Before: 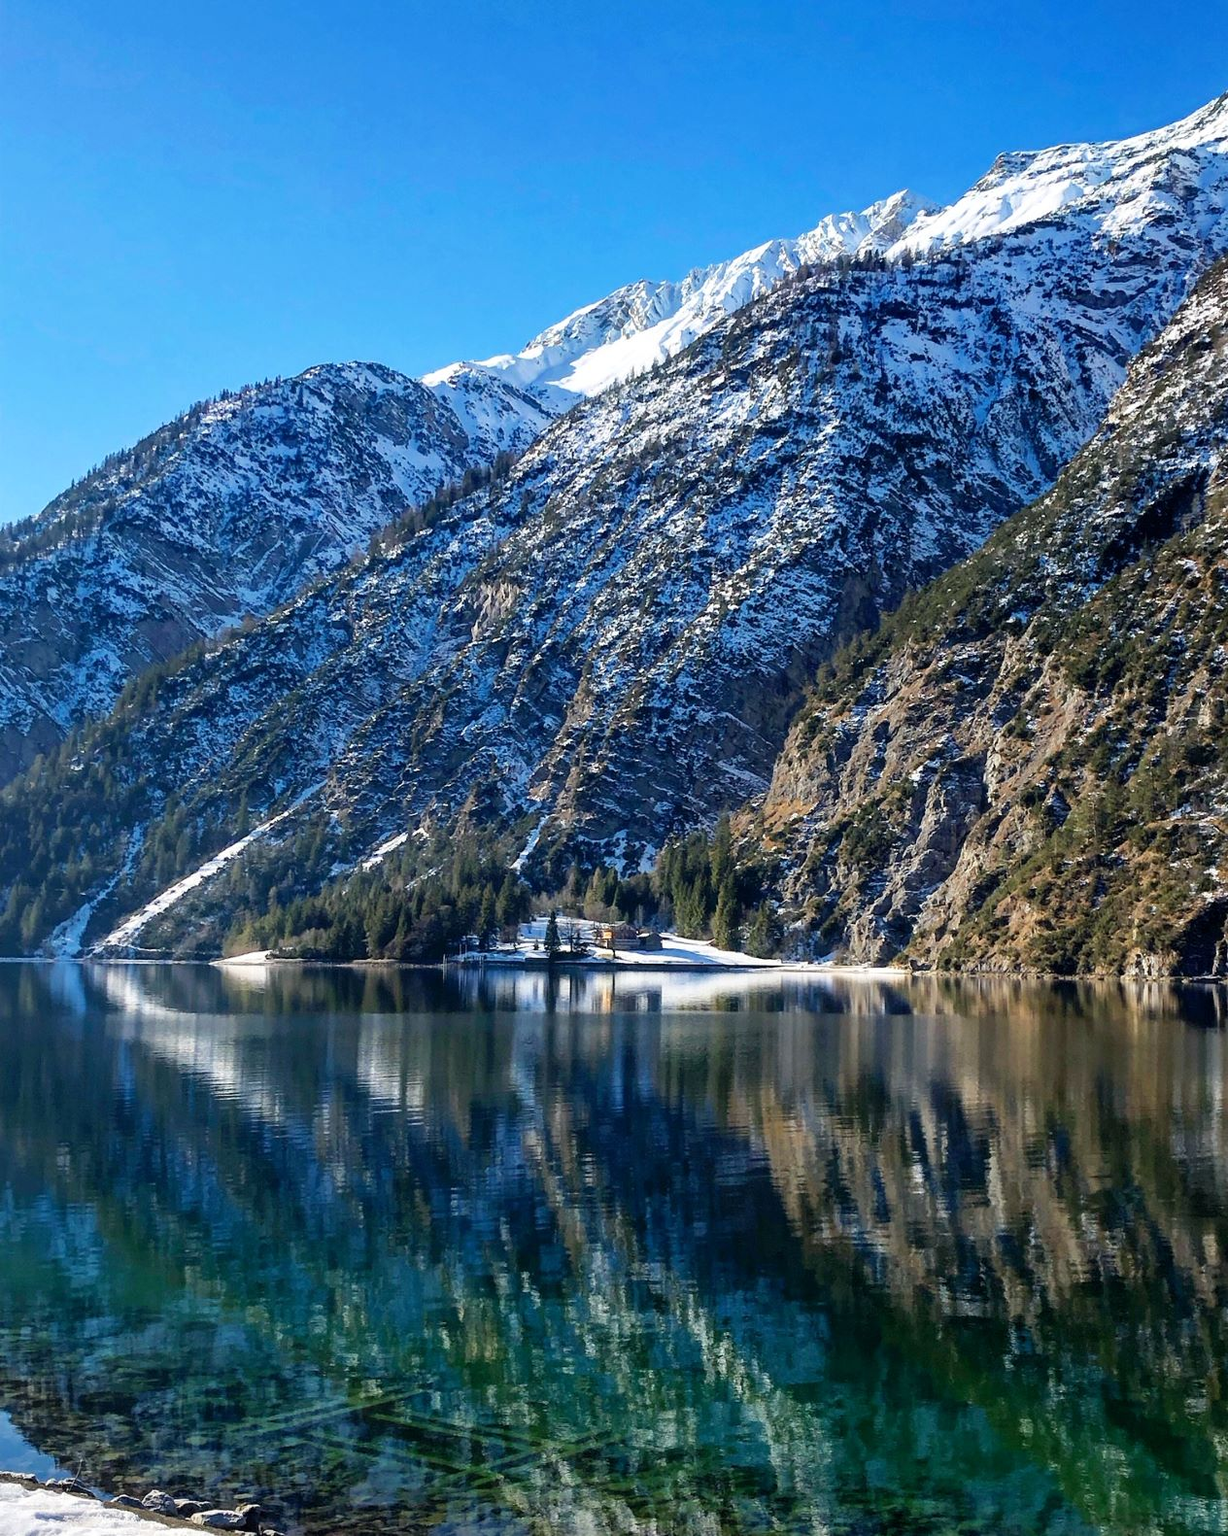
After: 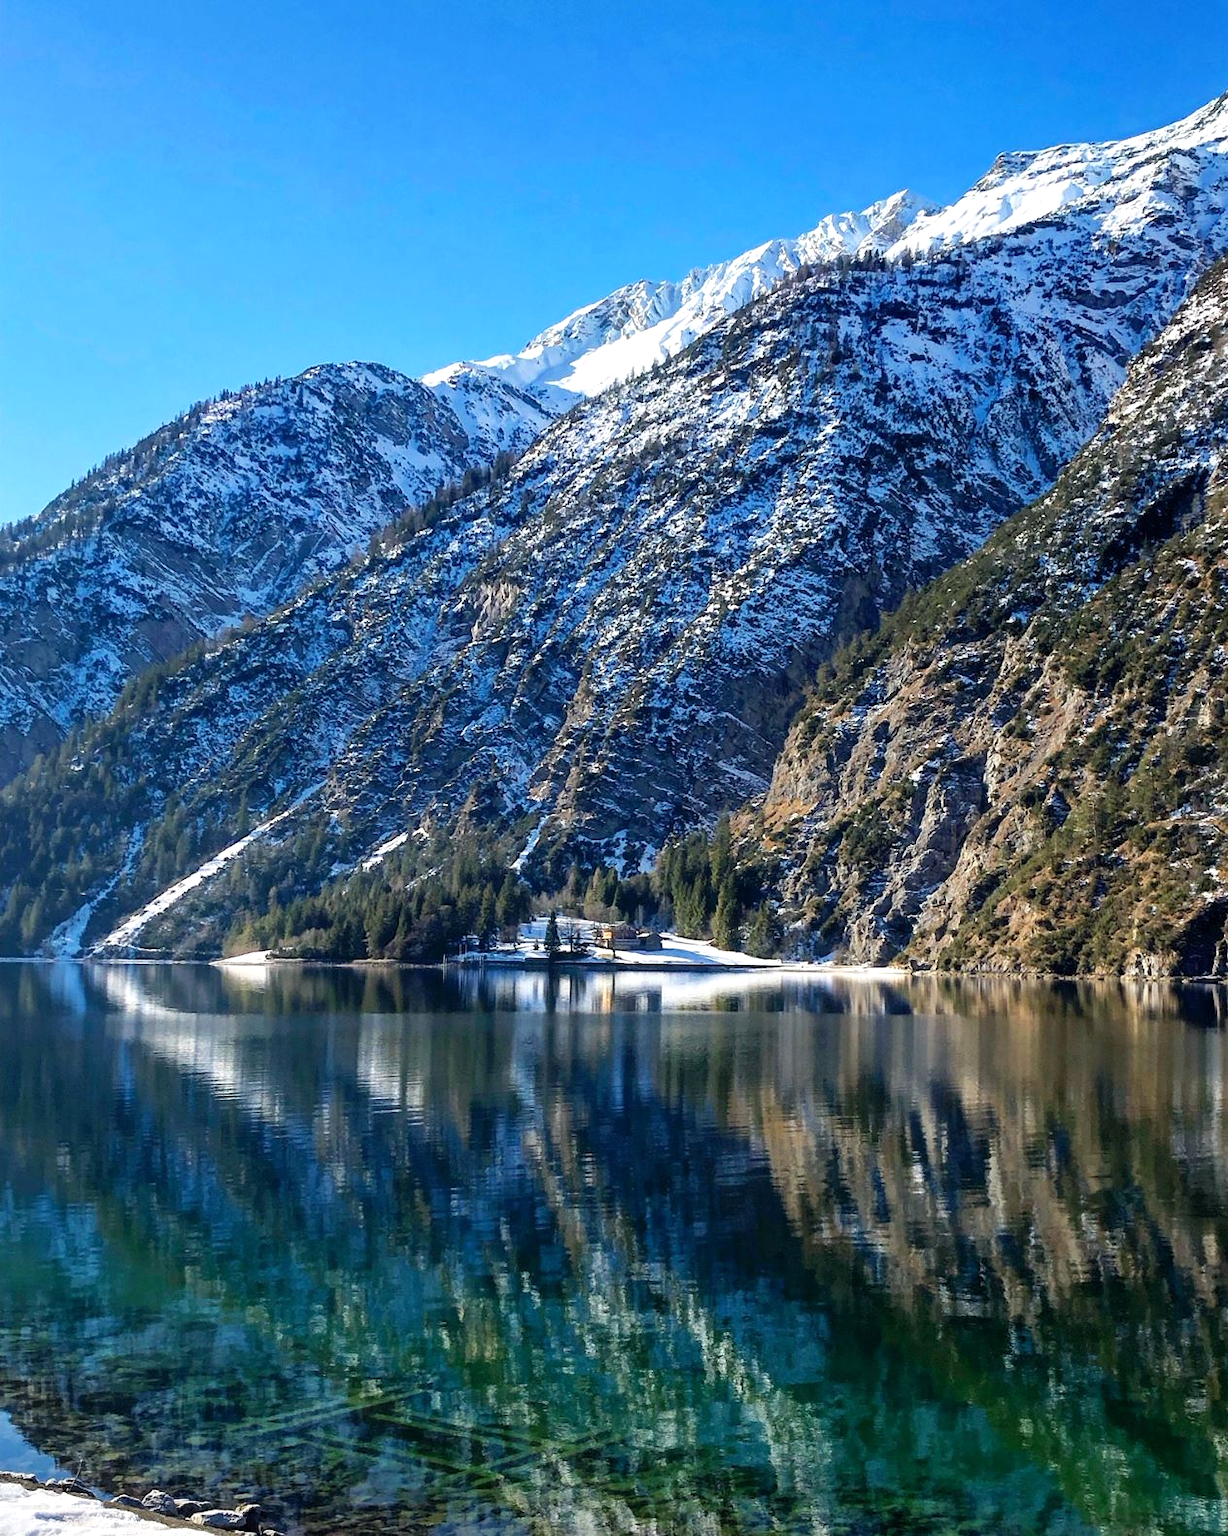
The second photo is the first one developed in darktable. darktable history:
exposure: exposure 0.197 EV, compensate highlight preservation false
color balance: on, module defaults
